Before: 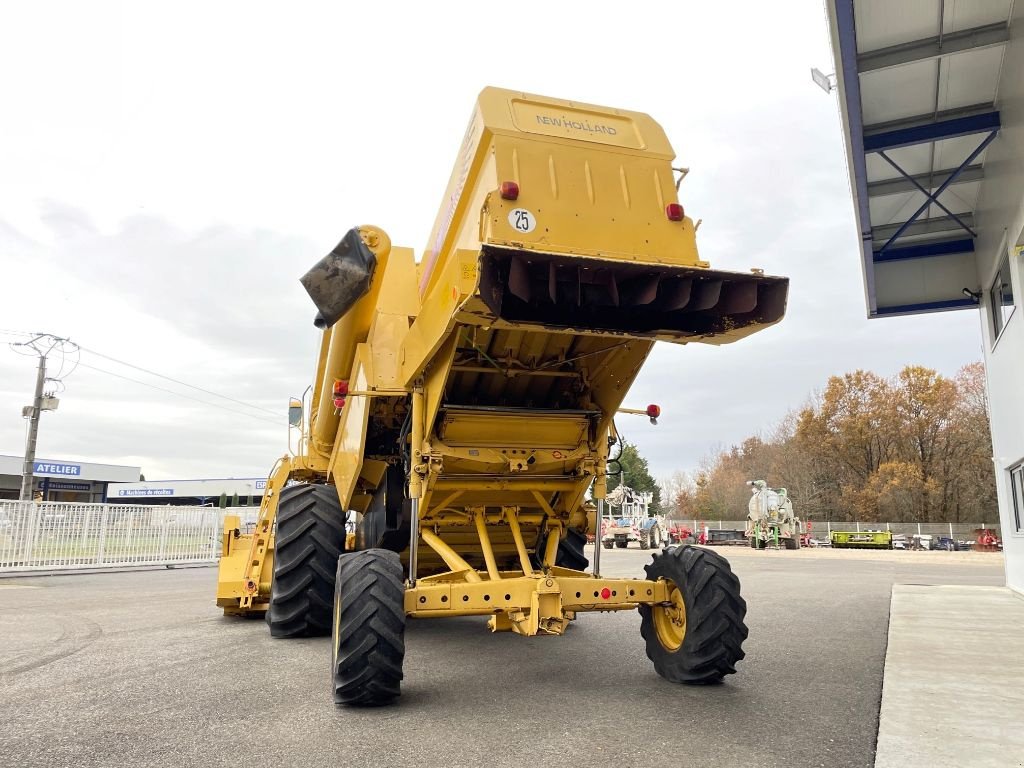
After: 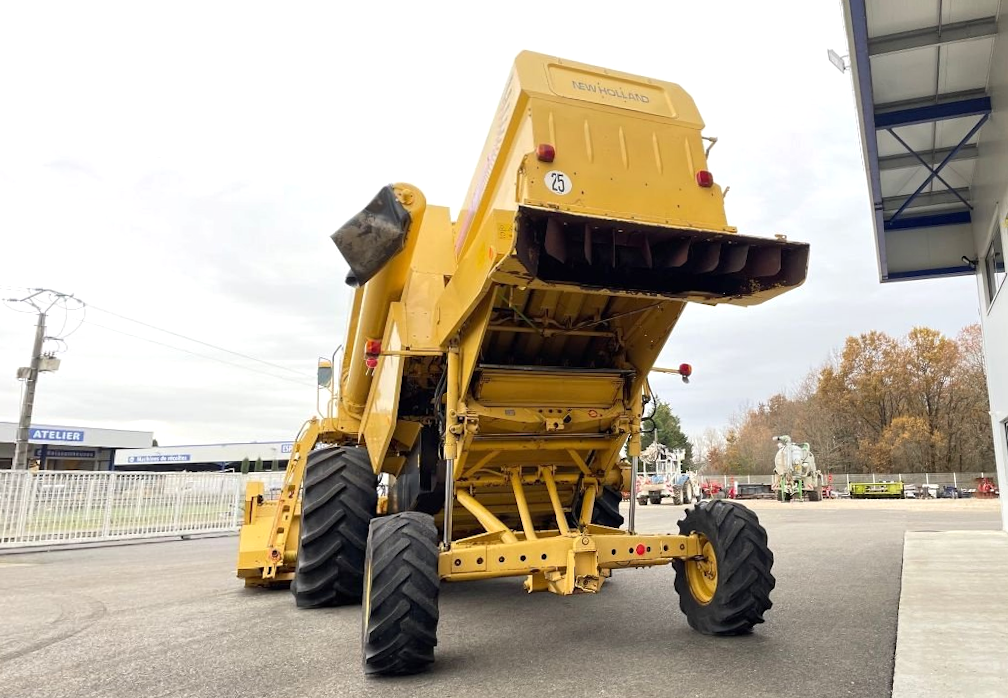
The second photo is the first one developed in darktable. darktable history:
rotate and perspective: rotation -0.013°, lens shift (vertical) -0.027, lens shift (horizontal) 0.178, crop left 0.016, crop right 0.989, crop top 0.082, crop bottom 0.918
exposure: exposure 0.127 EV, compensate highlight preservation false
